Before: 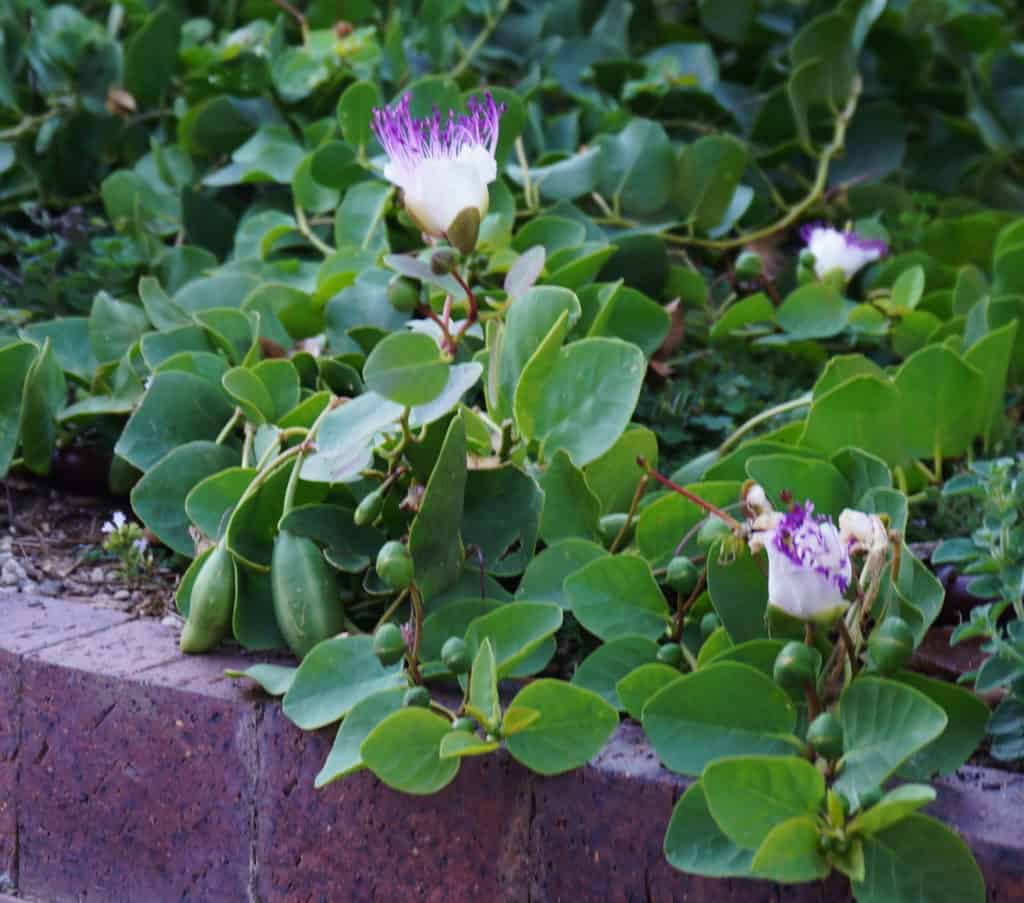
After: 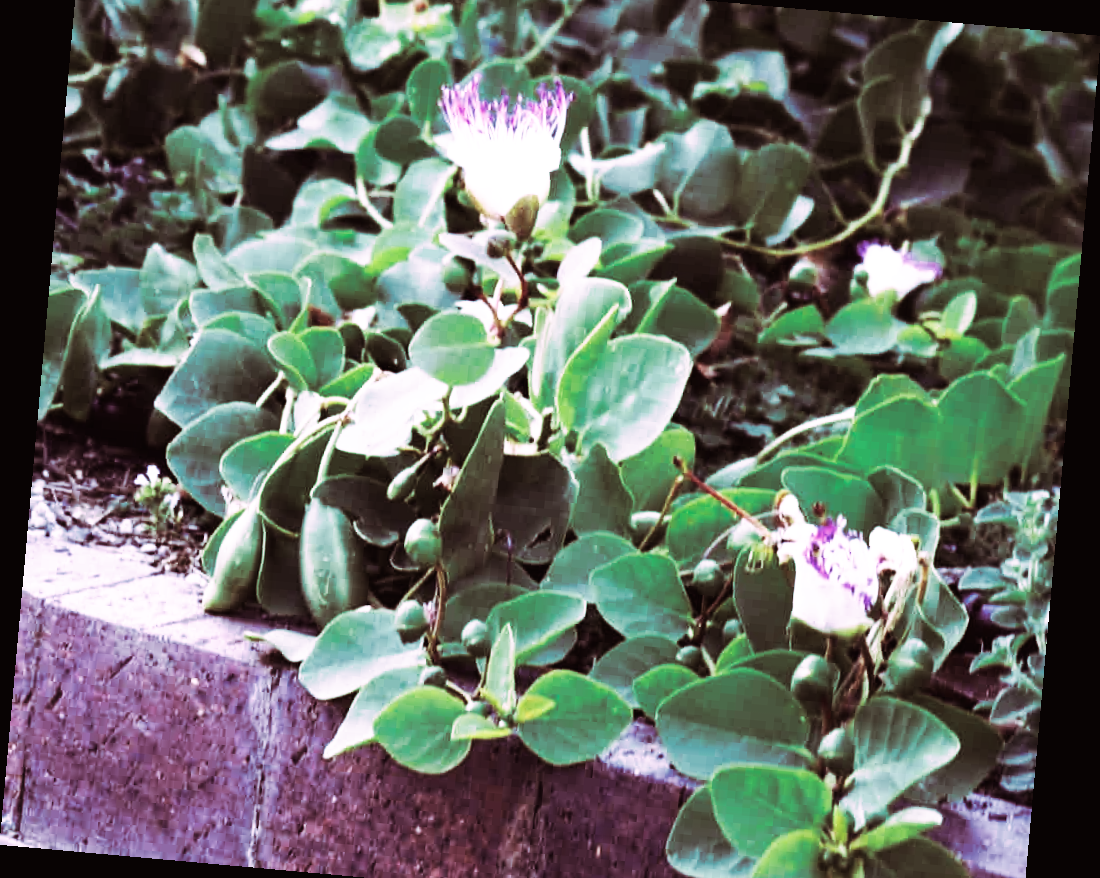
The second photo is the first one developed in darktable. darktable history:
split-toning: highlights › hue 298.8°, highlights › saturation 0.73, compress 41.76%
rotate and perspective: rotation 5.12°, automatic cropping off
color zones: curves: ch0 [(0, 0.5) (0.125, 0.4) (0.25, 0.5) (0.375, 0.4) (0.5, 0.4) (0.625, 0.35) (0.75, 0.35) (0.875, 0.5)]; ch1 [(0, 0.35) (0.125, 0.45) (0.25, 0.35) (0.375, 0.35) (0.5, 0.35) (0.625, 0.35) (0.75, 0.45) (0.875, 0.35)]; ch2 [(0, 0.6) (0.125, 0.5) (0.25, 0.5) (0.375, 0.6) (0.5, 0.6) (0.625, 0.5) (0.75, 0.5) (0.875, 0.5)]
white balance: red 0.974, blue 1.044
exposure: black level correction -0.005, exposure 0.054 EV, compensate highlight preservation false
base curve: curves: ch0 [(0, 0) (0.007, 0.004) (0.027, 0.03) (0.046, 0.07) (0.207, 0.54) (0.442, 0.872) (0.673, 0.972) (1, 1)], preserve colors none
tone equalizer: -8 EV -0.75 EV, -7 EV -0.7 EV, -6 EV -0.6 EV, -5 EV -0.4 EV, -3 EV 0.4 EV, -2 EV 0.6 EV, -1 EV 0.7 EV, +0 EV 0.75 EV, edges refinement/feathering 500, mask exposure compensation -1.57 EV, preserve details no
crop and rotate: top 5.609%, bottom 5.609%
